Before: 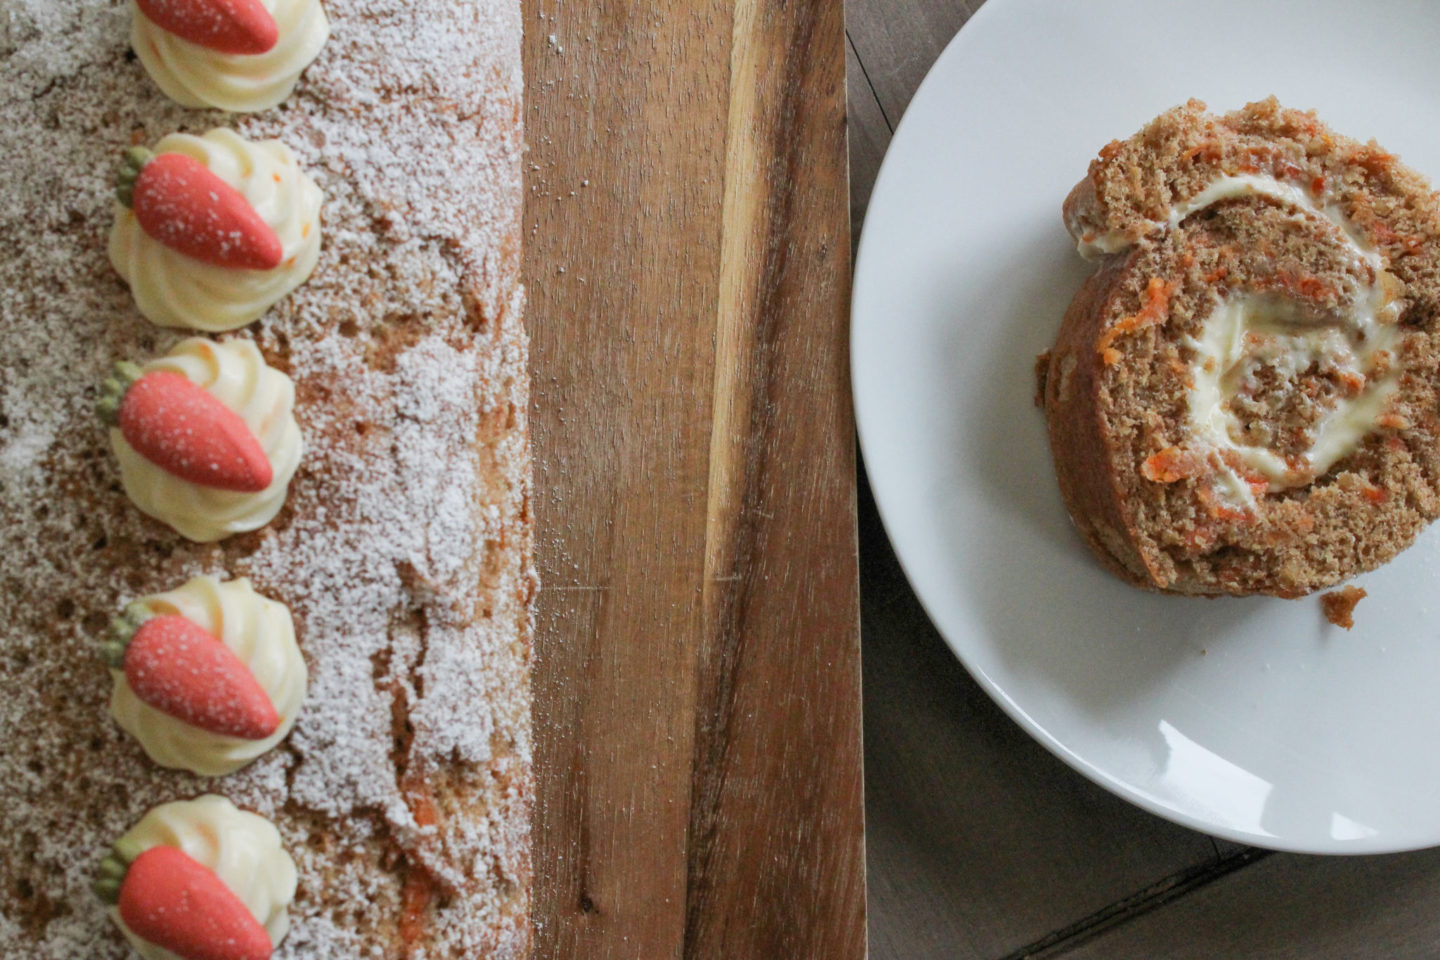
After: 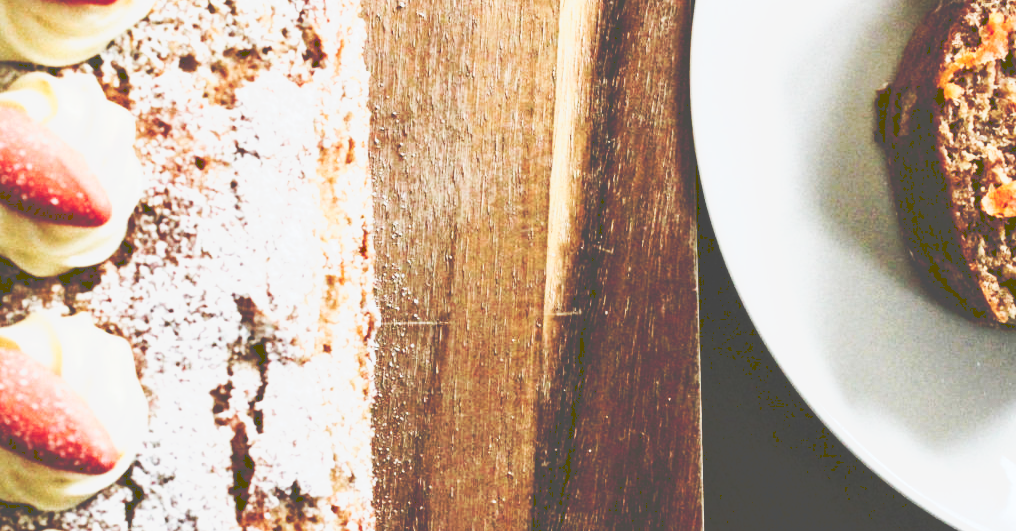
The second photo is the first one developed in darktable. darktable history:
tone curve: curves: ch0 [(0, 0) (0.003, 0.279) (0.011, 0.287) (0.025, 0.295) (0.044, 0.304) (0.069, 0.316) (0.1, 0.319) (0.136, 0.316) (0.177, 0.32) (0.224, 0.359) (0.277, 0.421) (0.335, 0.511) (0.399, 0.639) (0.468, 0.734) (0.543, 0.827) (0.623, 0.89) (0.709, 0.944) (0.801, 0.965) (0.898, 0.968) (1, 1)], preserve colors none
contrast brightness saturation: contrast 0.28
crop: left 11.123%, top 27.61%, right 18.3%, bottom 17.034%
